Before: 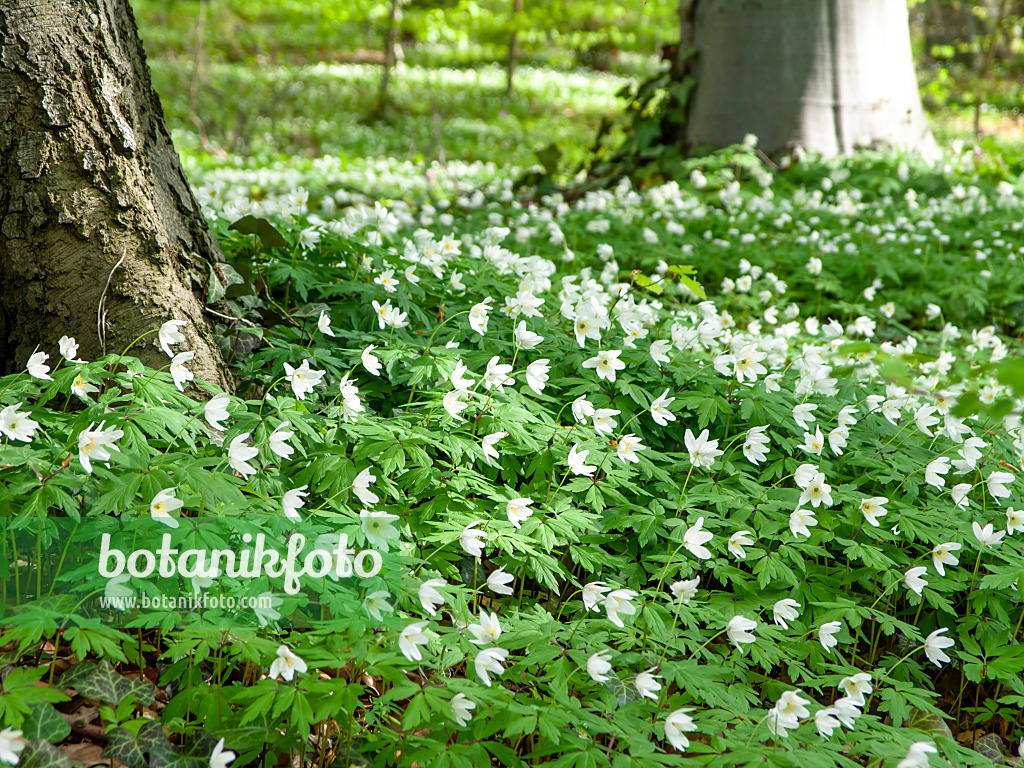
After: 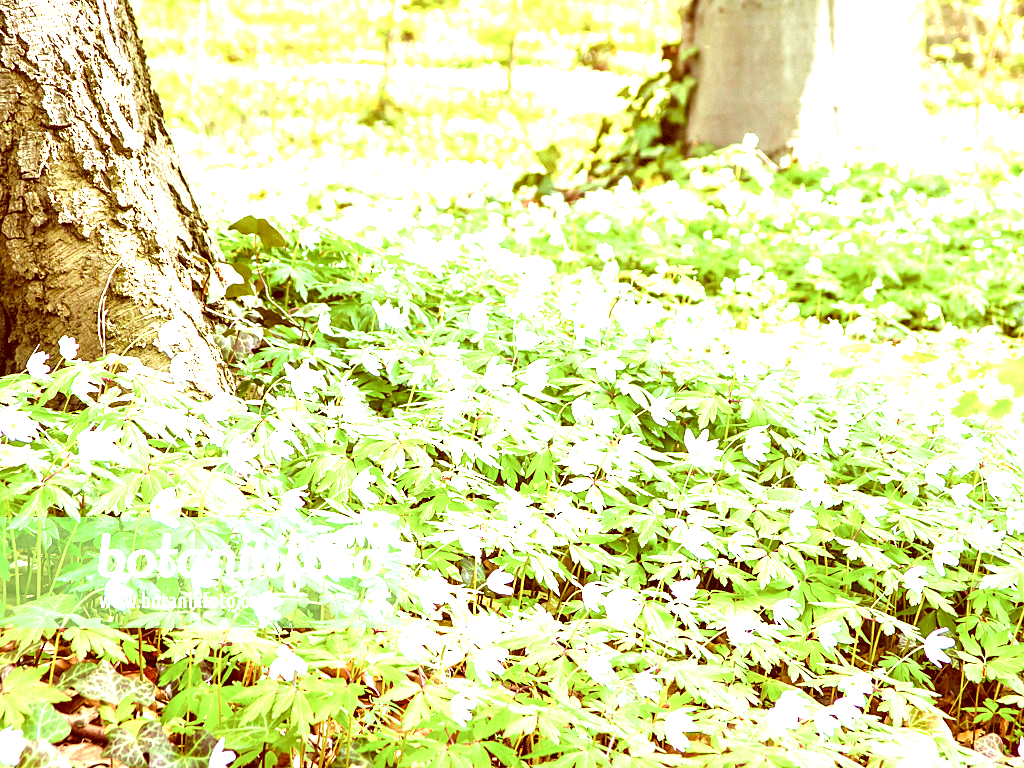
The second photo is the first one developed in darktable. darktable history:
exposure: exposure 3 EV, compensate highlight preservation false
white balance: red 0.978, blue 0.999
color correction: highlights a* 9.03, highlights b* 8.71, shadows a* 40, shadows b* 40, saturation 0.8
